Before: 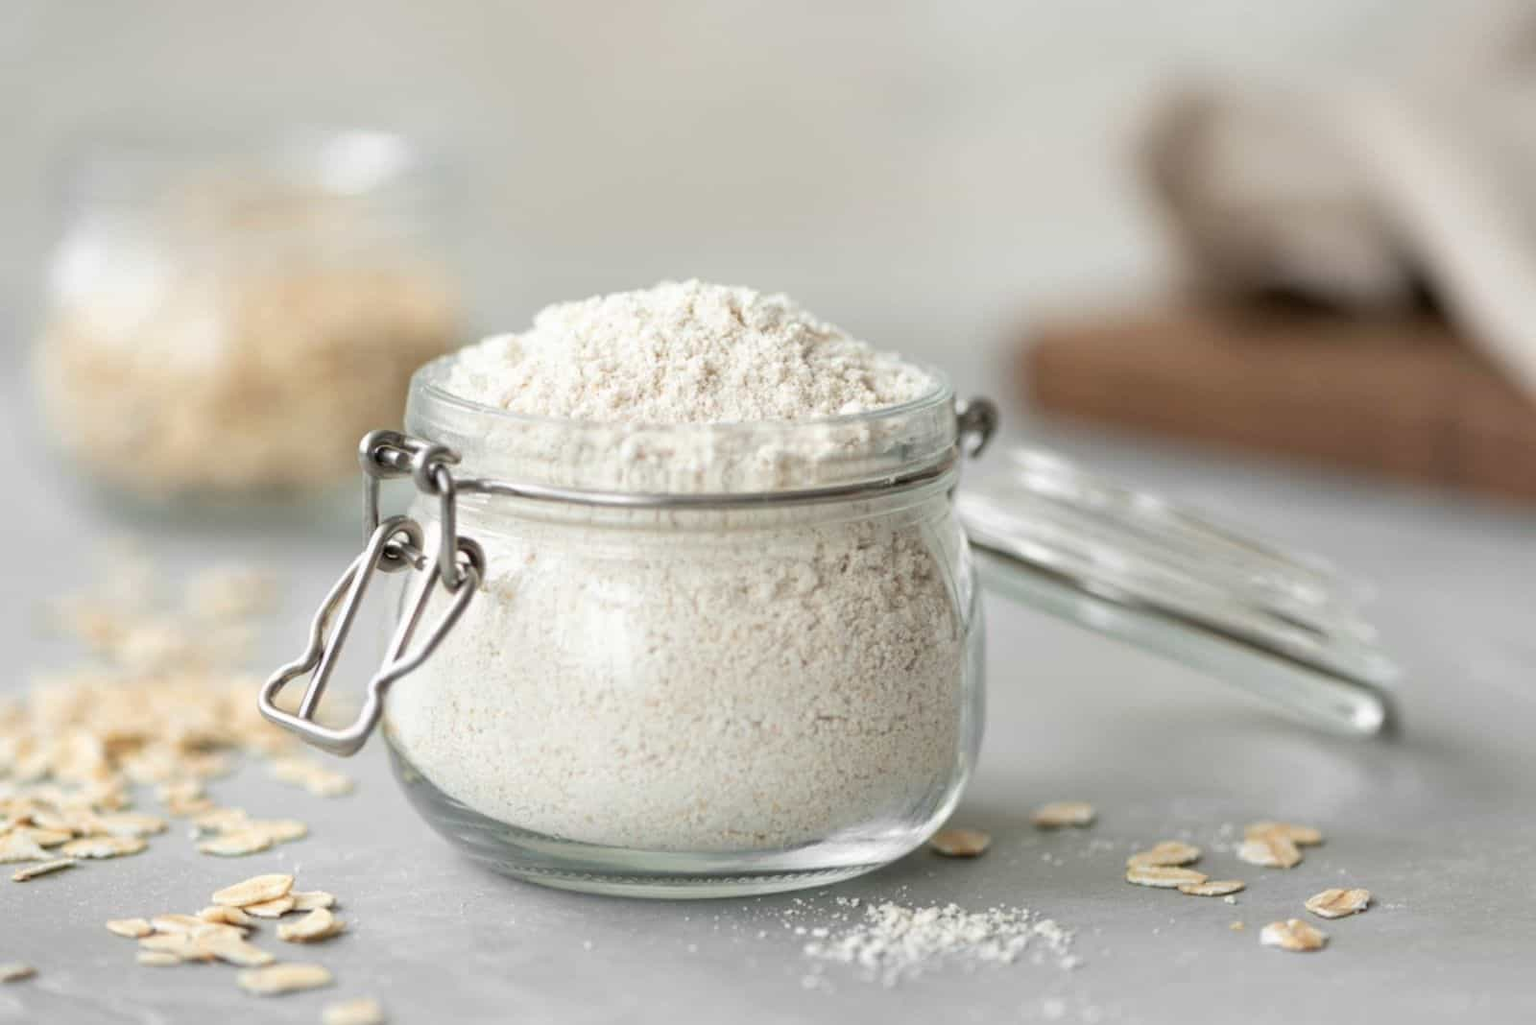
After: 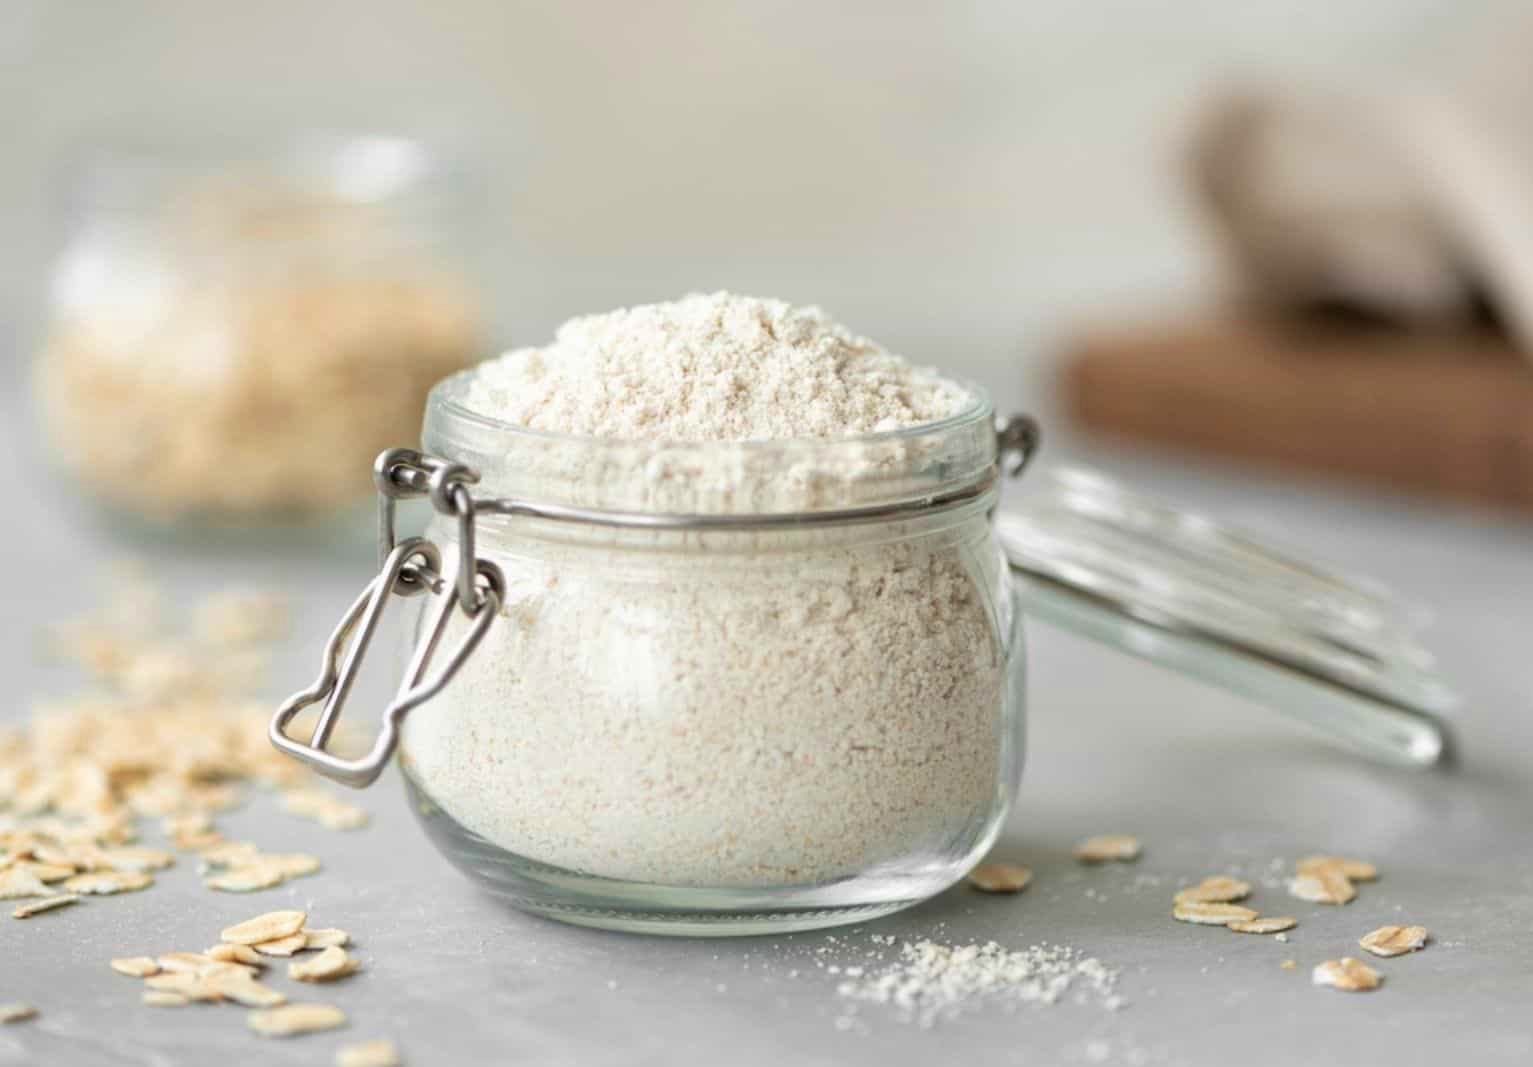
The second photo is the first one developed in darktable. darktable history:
crop: right 4.126%, bottom 0.031%
velvia: on, module defaults
